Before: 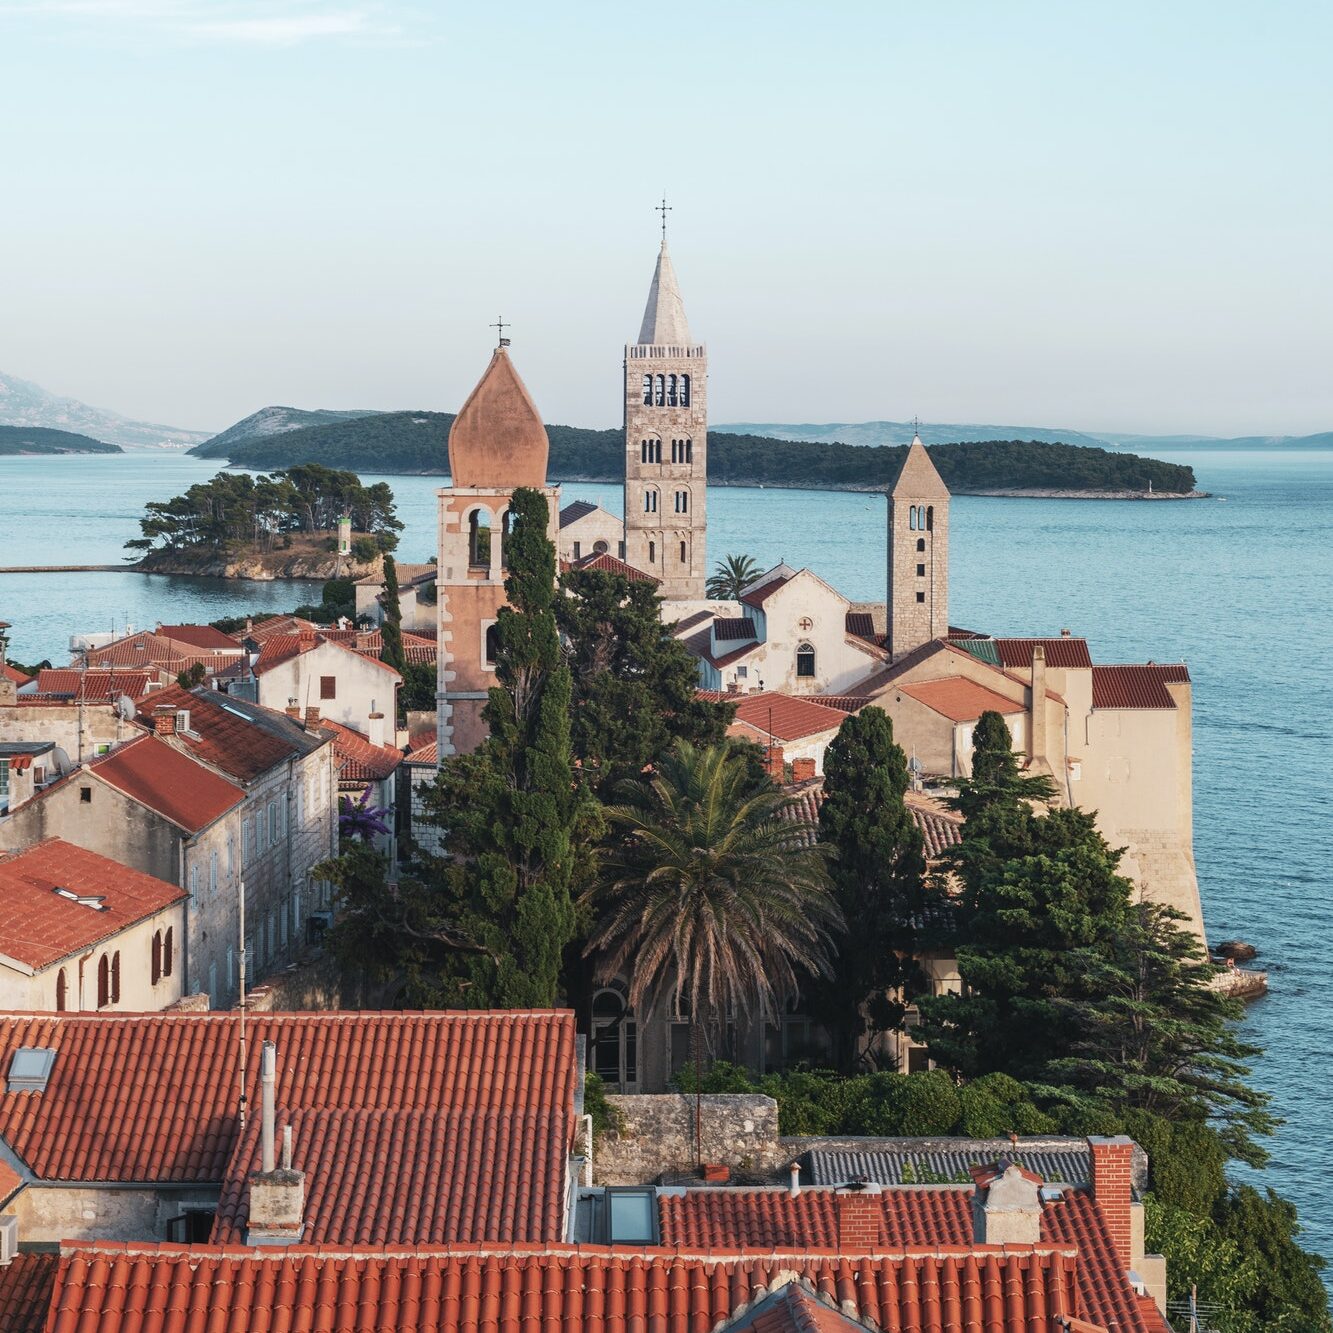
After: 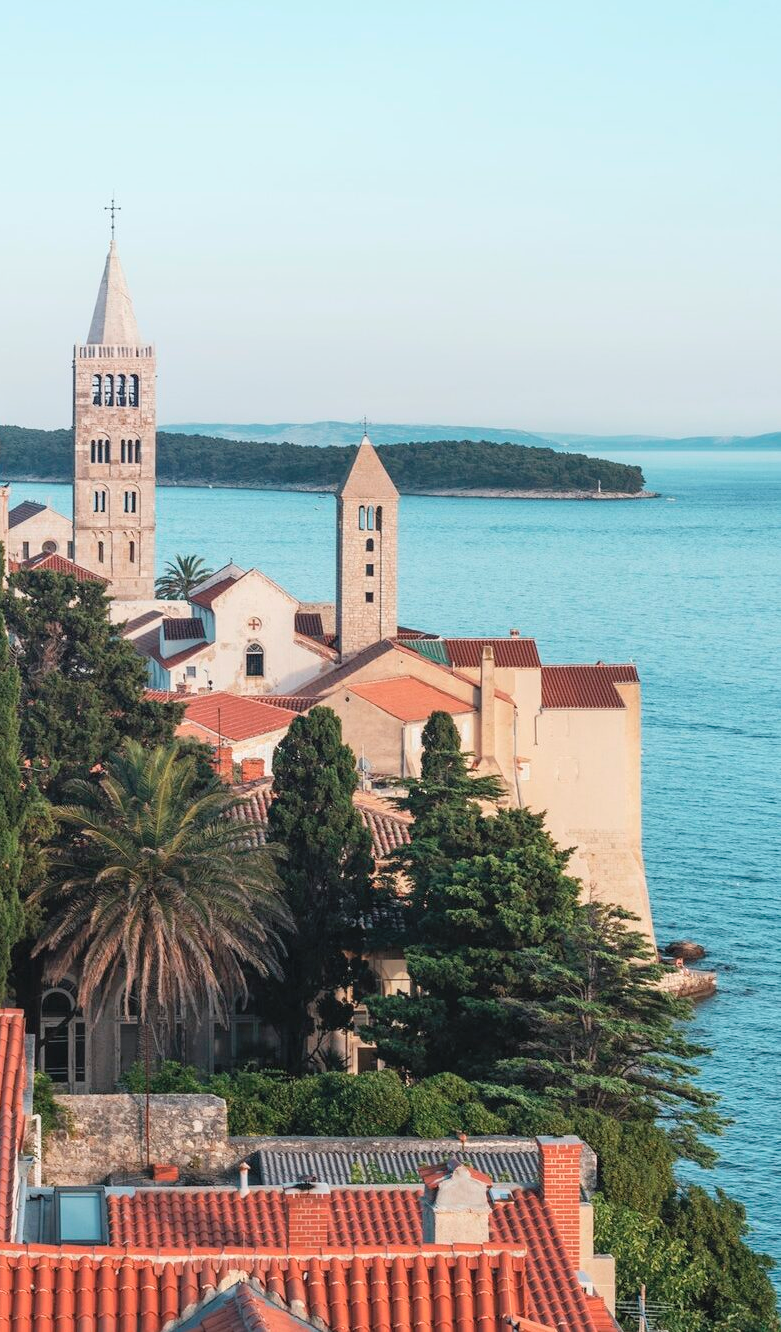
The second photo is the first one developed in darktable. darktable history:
crop: left 41.402%
contrast brightness saturation: brightness 0.15
